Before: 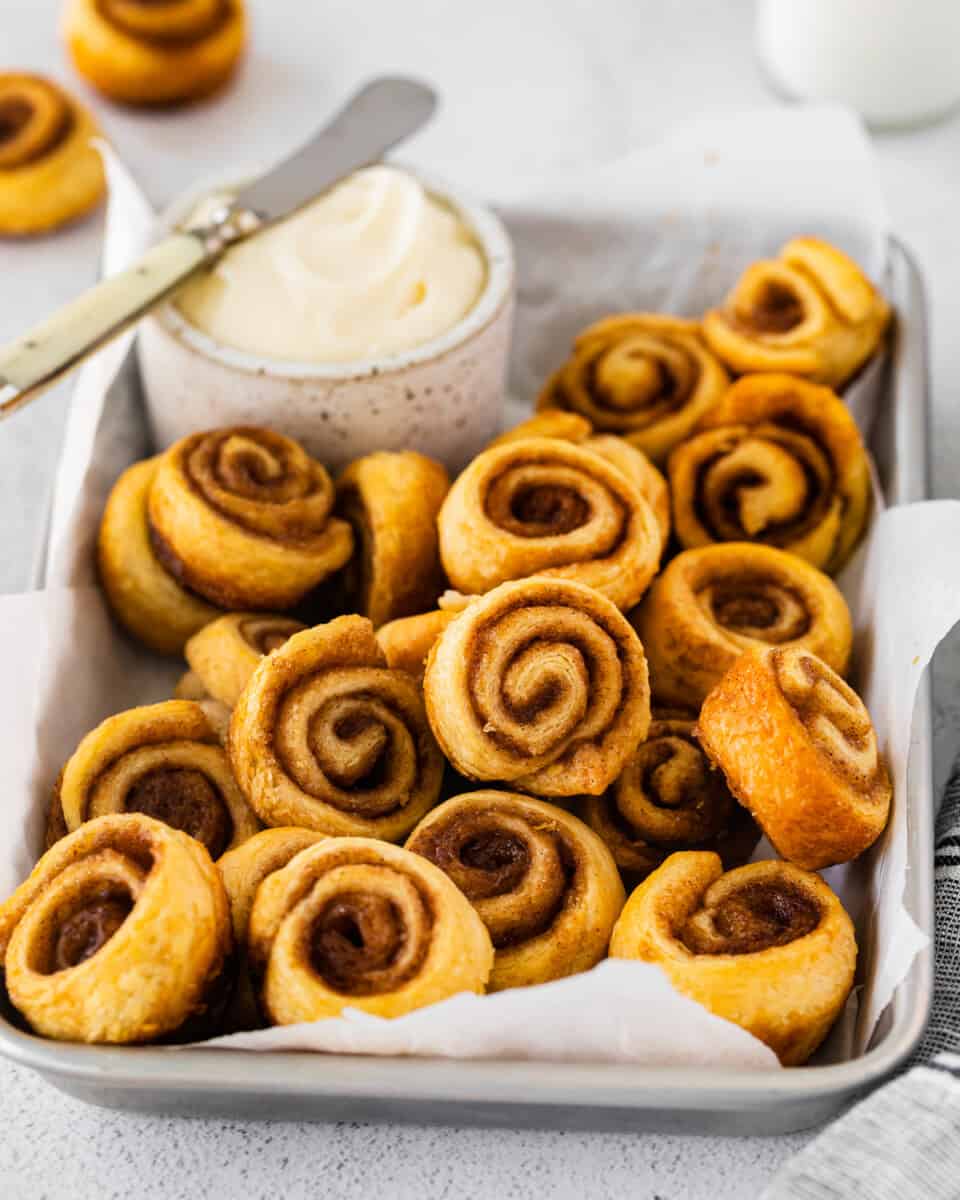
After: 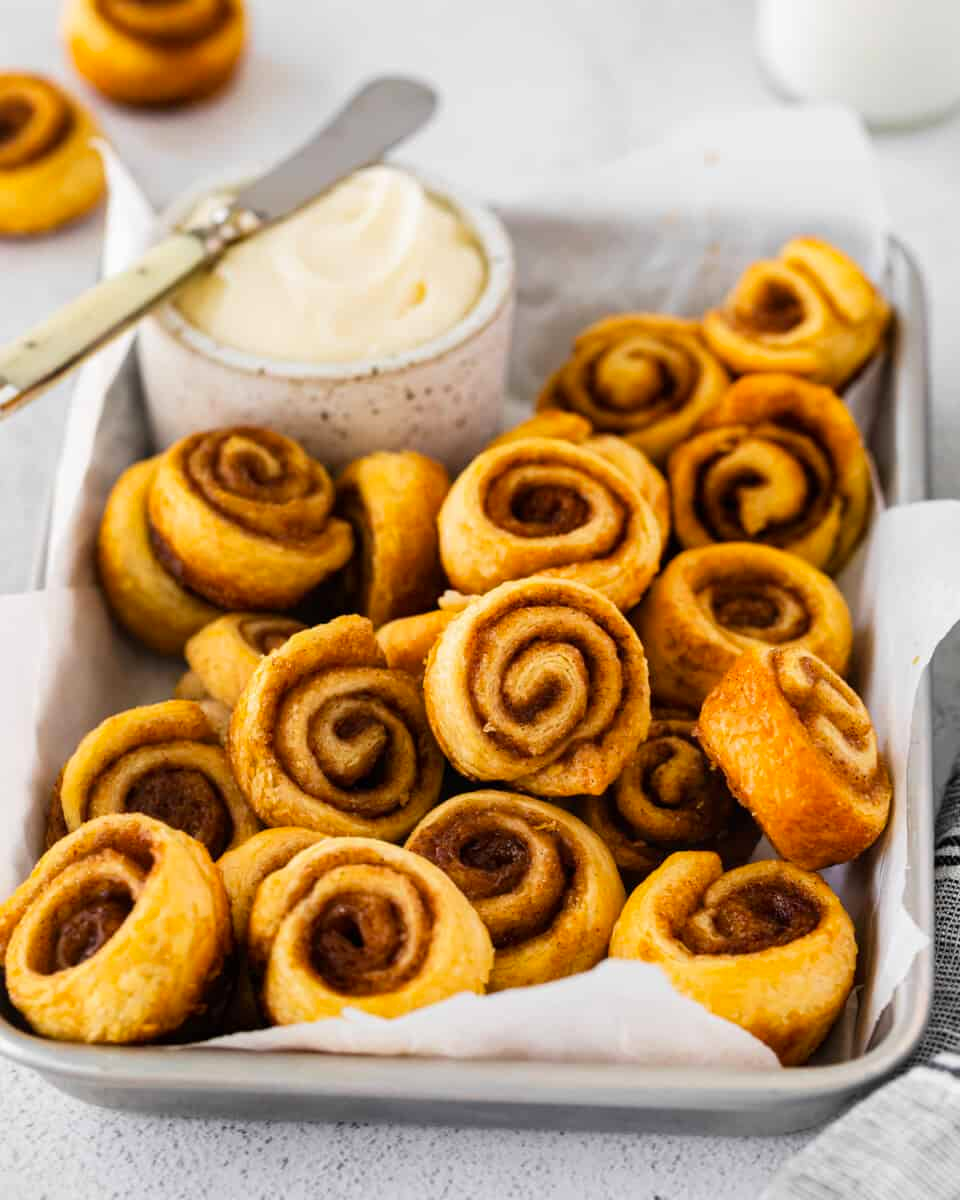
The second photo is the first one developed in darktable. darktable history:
contrast brightness saturation: saturation 0.103
